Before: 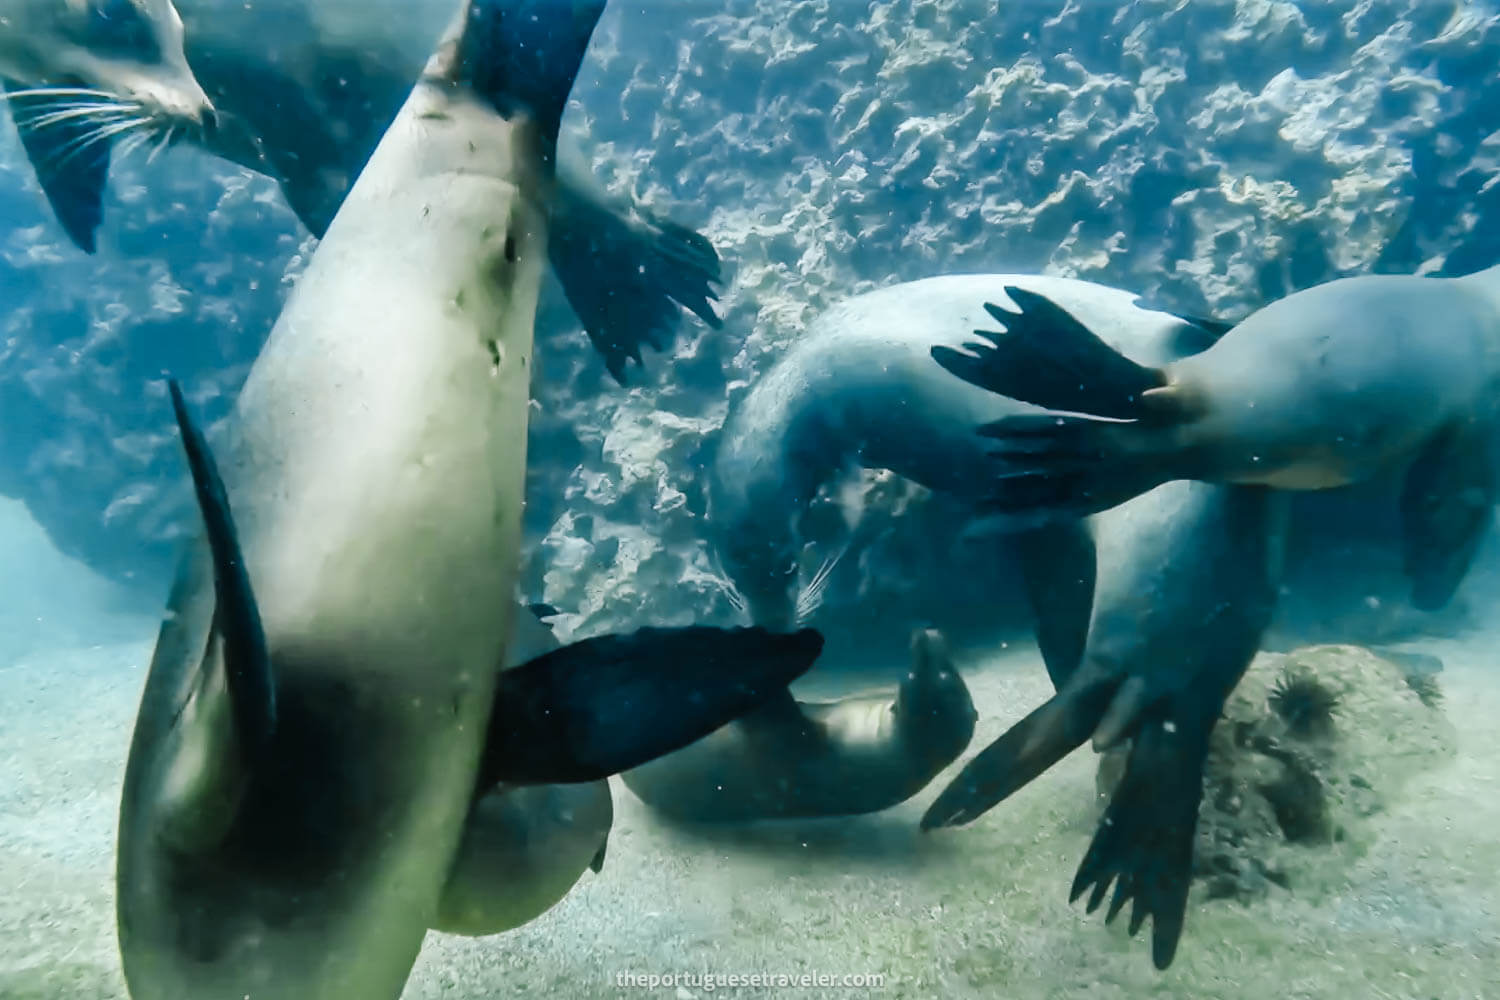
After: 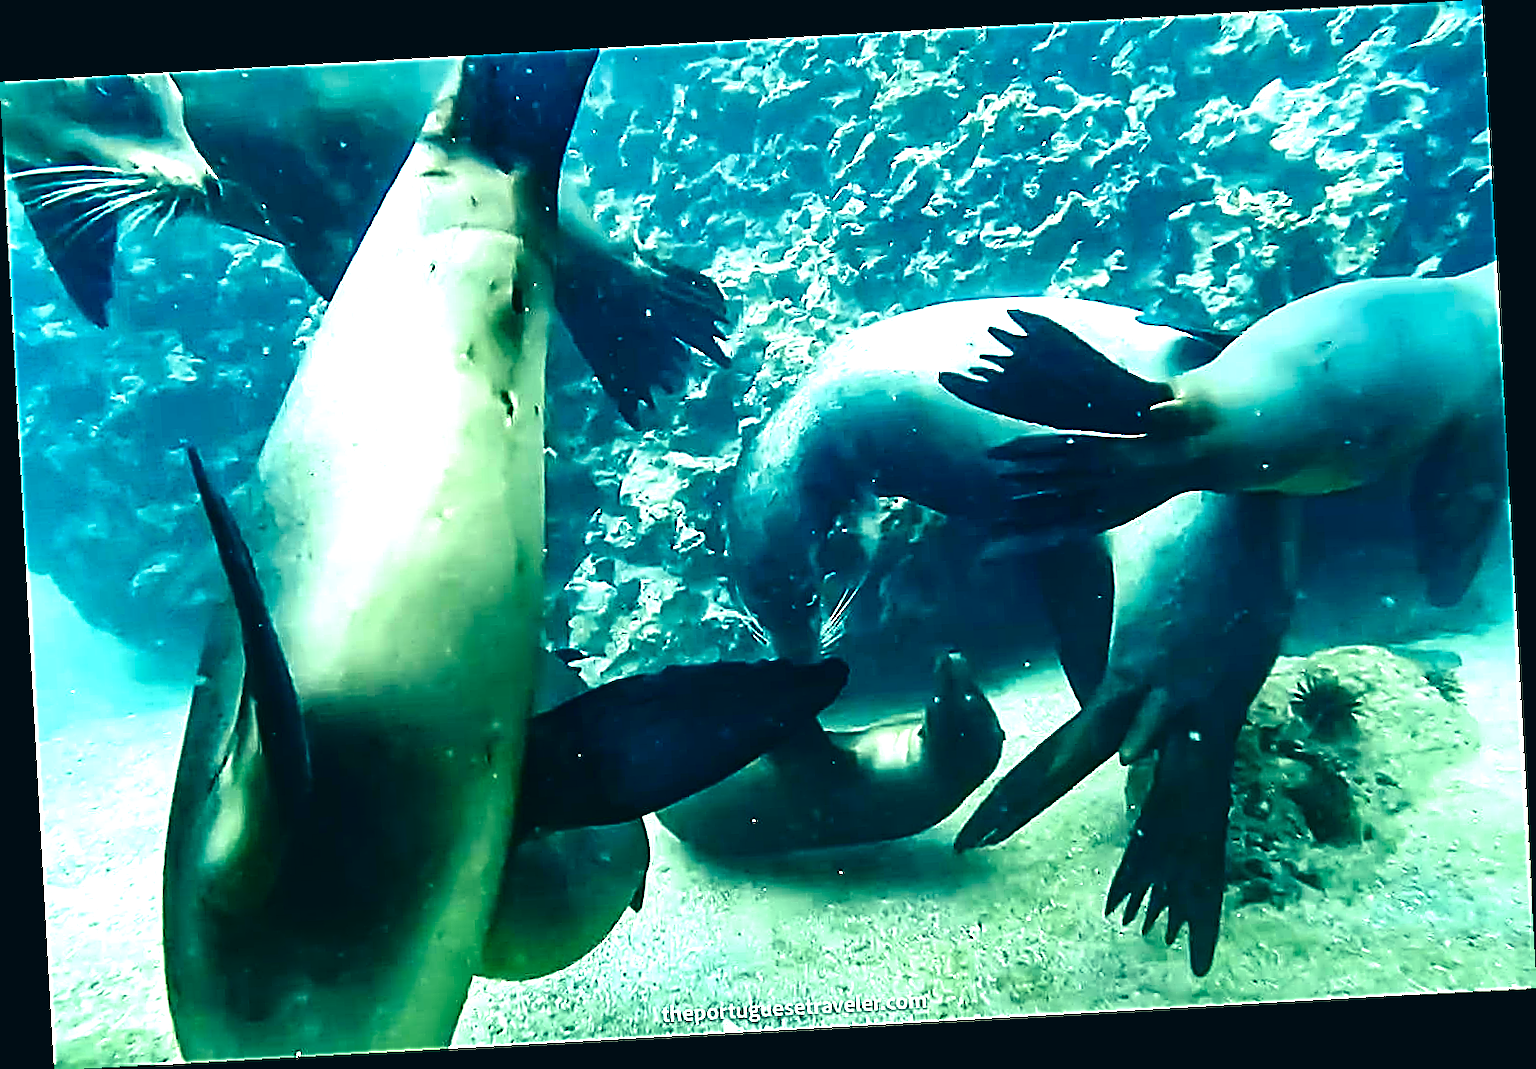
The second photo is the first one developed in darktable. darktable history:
contrast brightness saturation: contrast 0.13, brightness -0.24, saturation 0.14
sharpen: amount 1.861
rotate and perspective: rotation -3.18°, automatic cropping off
exposure: exposure 1.061 EV, compensate highlight preservation false
white balance: red 0.978, blue 0.999
color zones: curves: ch0 [(0, 0.5) (0.143, 0.5) (0.286, 0.456) (0.429, 0.5) (0.571, 0.5) (0.714, 0.5) (0.857, 0.5) (1, 0.5)]; ch1 [(0, 0.5) (0.143, 0.5) (0.286, 0.422) (0.429, 0.5) (0.571, 0.5) (0.714, 0.5) (0.857, 0.5) (1, 0.5)]
color correction: highlights a* -20.08, highlights b* 9.8, shadows a* -20.4, shadows b* -10.76
tone curve: curves: ch0 [(0, 0) (0.915, 0.89) (1, 1)]
